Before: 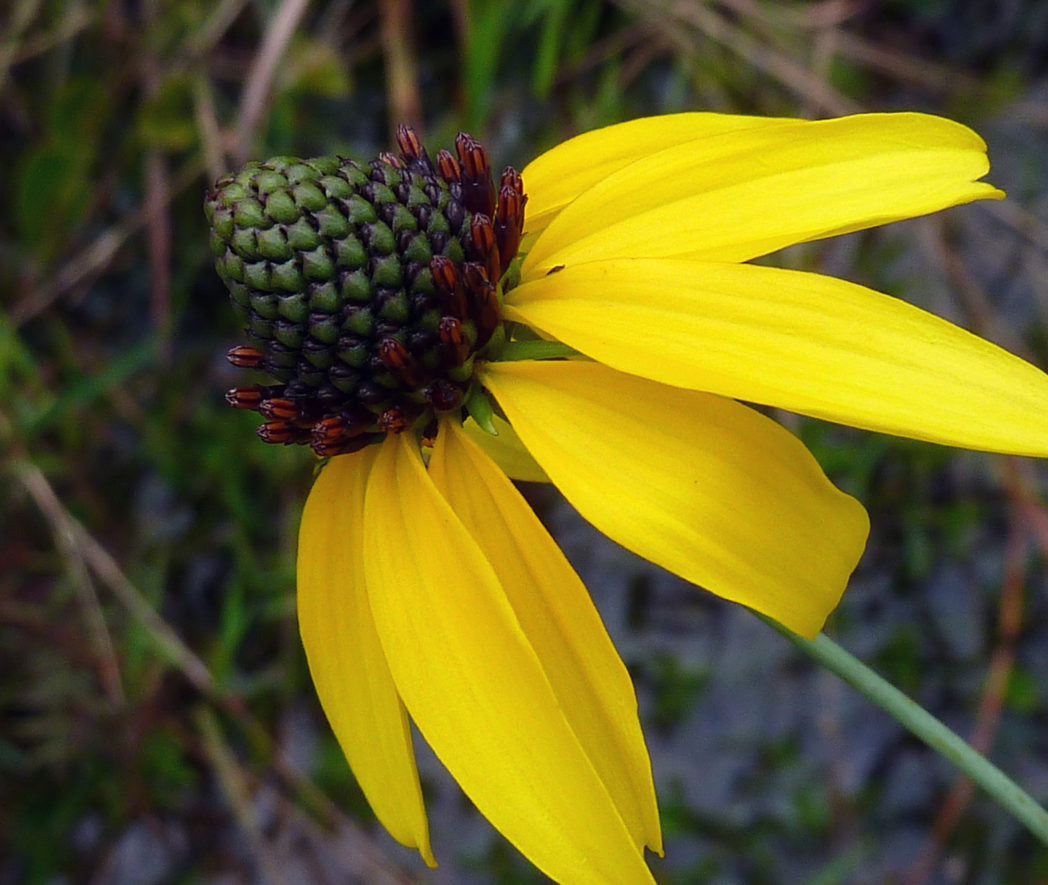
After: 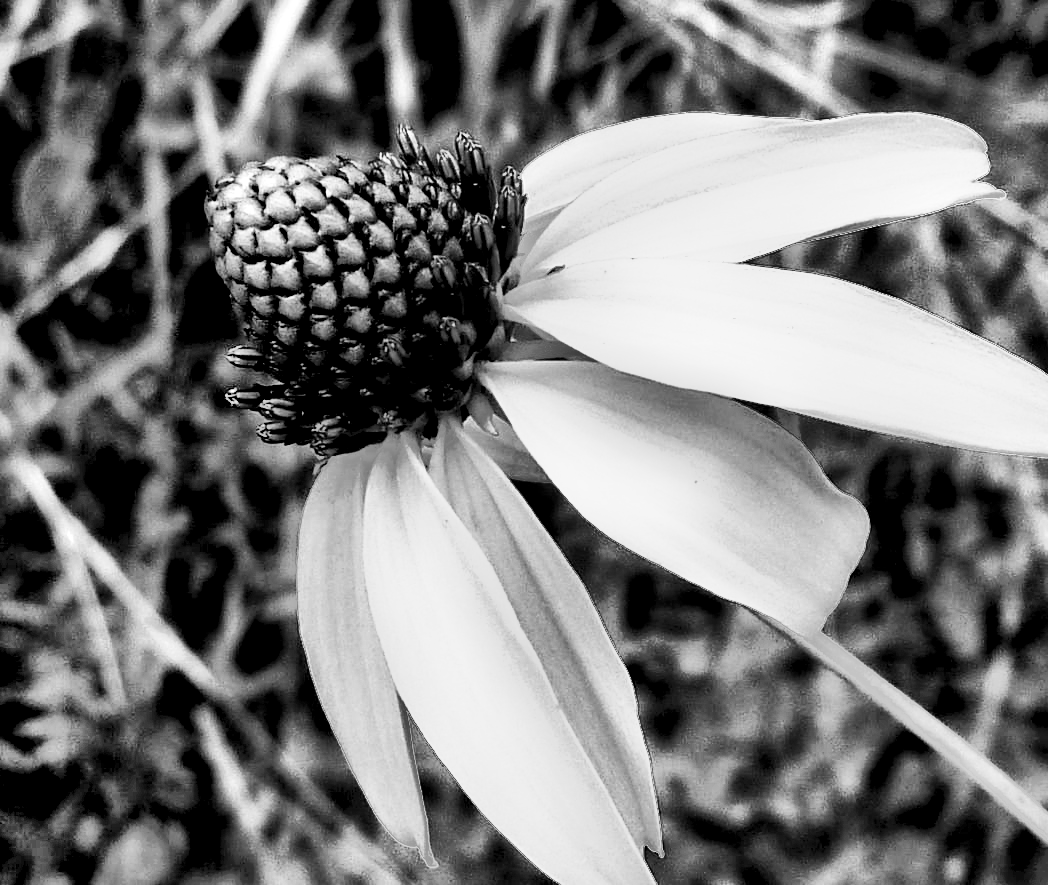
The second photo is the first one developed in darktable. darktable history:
contrast brightness saturation: contrast 0.28
exposure: exposure 0.2 EV, compensate highlight preservation false
base curve: curves: ch0 [(0, 0) (0.028, 0.03) (0.121, 0.232) (0.46, 0.748) (0.859, 0.968) (1, 1)], preserve colors none
monochrome: a 26.22, b 42.67, size 0.8
local contrast: mode bilateral grid, contrast 25, coarseness 60, detail 151%, midtone range 0.2
tone mapping: contrast compression 1.5, spatial extent 10 | blend: blend mode average, opacity 100%; mask: uniform (no mask)
shadows and highlights: shadows 75, highlights -60.85, soften with gaussian
contrast equalizer: y [[0.535, 0.543, 0.548, 0.548, 0.542, 0.532], [0.5 ×6], [0.5 ×6], [0 ×6], [0 ×6]]
tone curve: curves: ch0 [(0, 0) (0.004, 0.001) (0.133, 0.16) (0.325, 0.399) (0.475, 0.588) (0.832, 0.903) (1, 1)], color space Lab, linked channels, preserve colors none
levels: black 3.83%, white 90.64%, levels [0.044, 0.416, 0.908]
